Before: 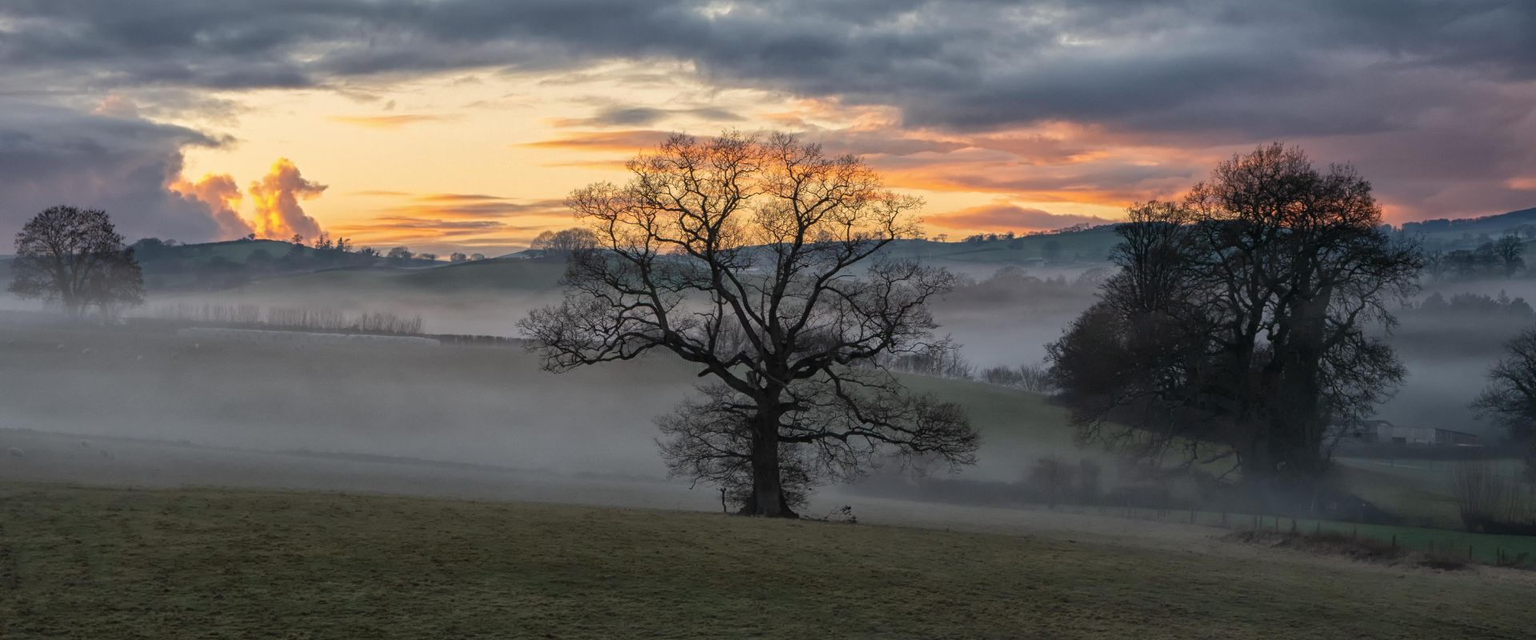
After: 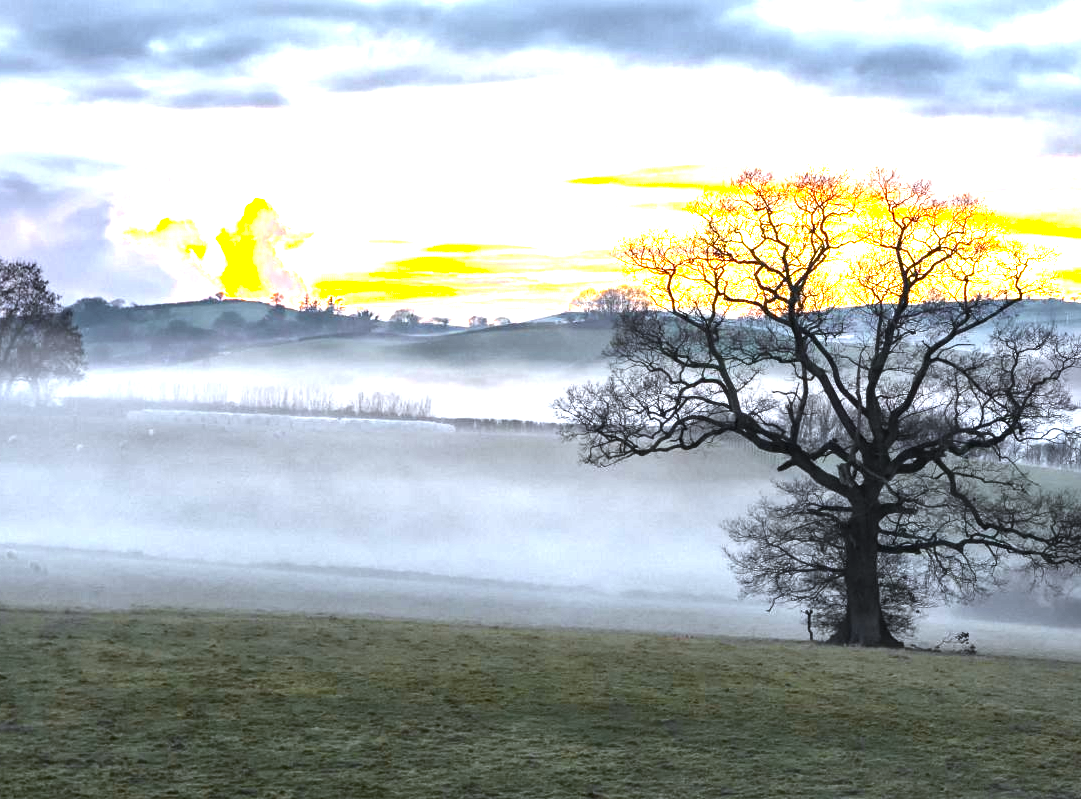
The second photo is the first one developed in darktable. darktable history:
color balance rgb: perceptual saturation grading › global saturation 18.027%, perceptual brilliance grading › highlights 47.756%, perceptual brilliance grading › mid-tones 21.862%, perceptual brilliance grading › shadows -6.051%
color zones: curves: ch0 [(0, 0.511) (0.143, 0.531) (0.286, 0.56) (0.429, 0.5) (0.571, 0.5) (0.714, 0.5) (0.857, 0.5) (1, 0.5)]; ch1 [(0, 0.525) (0.143, 0.705) (0.286, 0.715) (0.429, 0.35) (0.571, 0.35) (0.714, 0.35) (0.857, 0.4) (1, 0.4)]; ch2 [(0, 0.572) (0.143, 0.512) (0.286, 0.473) (0.429, 0.45) (0.571, 0.5) (0.714, 0.5) (0.857, 0.518) (1, 0.518)]
crop: left 4.974%, right 38.706%
color calibration: gray › normalize channels true, x 0.37, y 0.382, temperature 4313.71 K, gamut compression 0.004
exposure: black level correction 0, exposure 1 EV, compensate exposure bias true, compensate highlight preservation false
